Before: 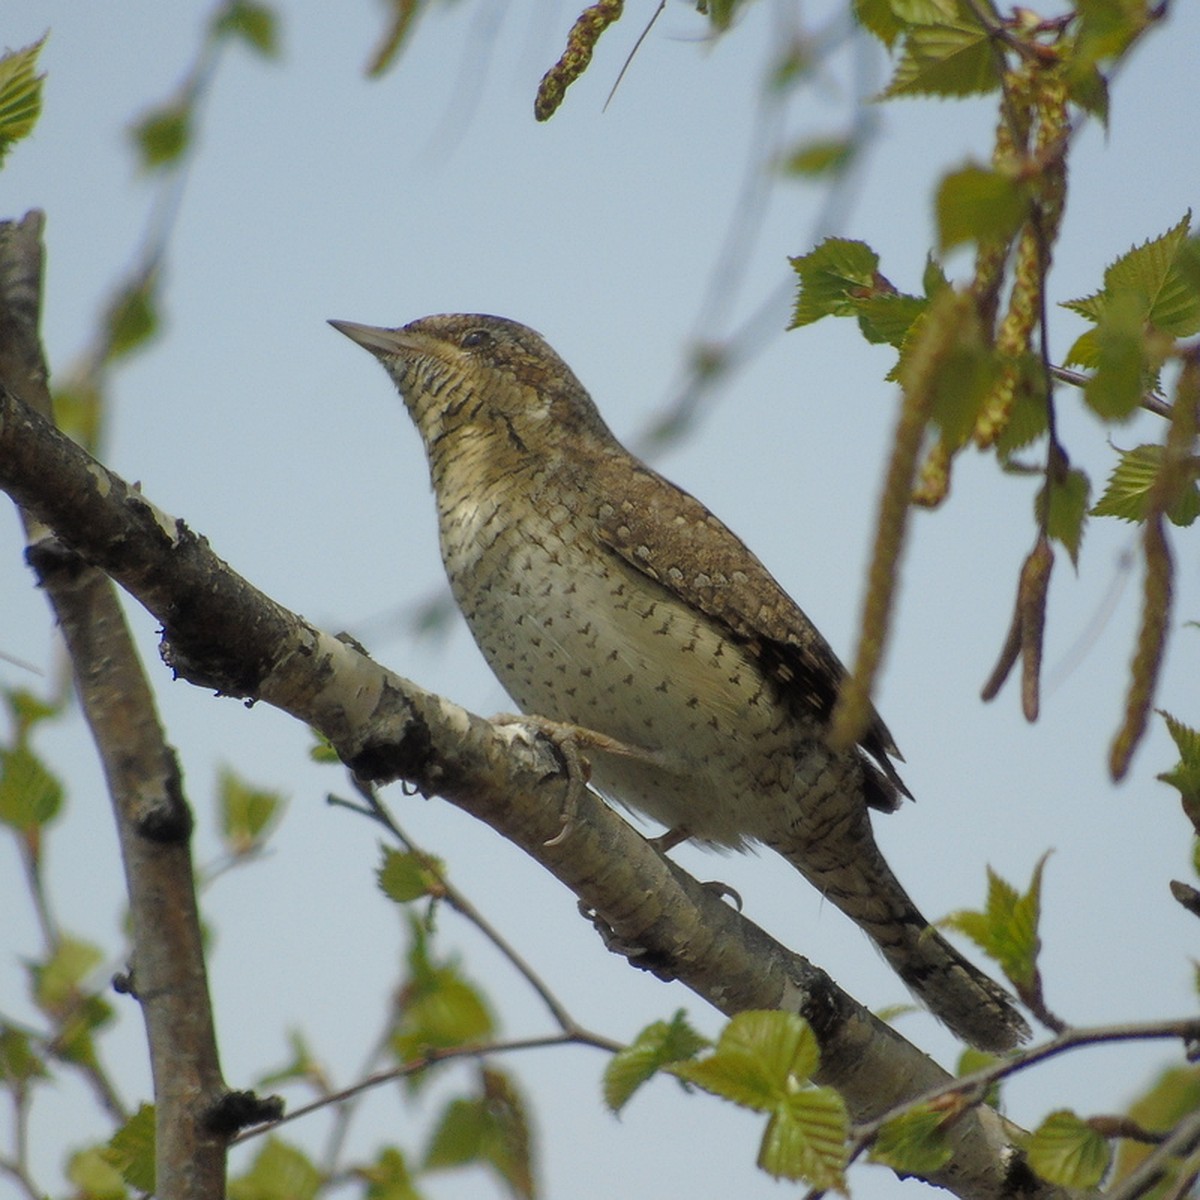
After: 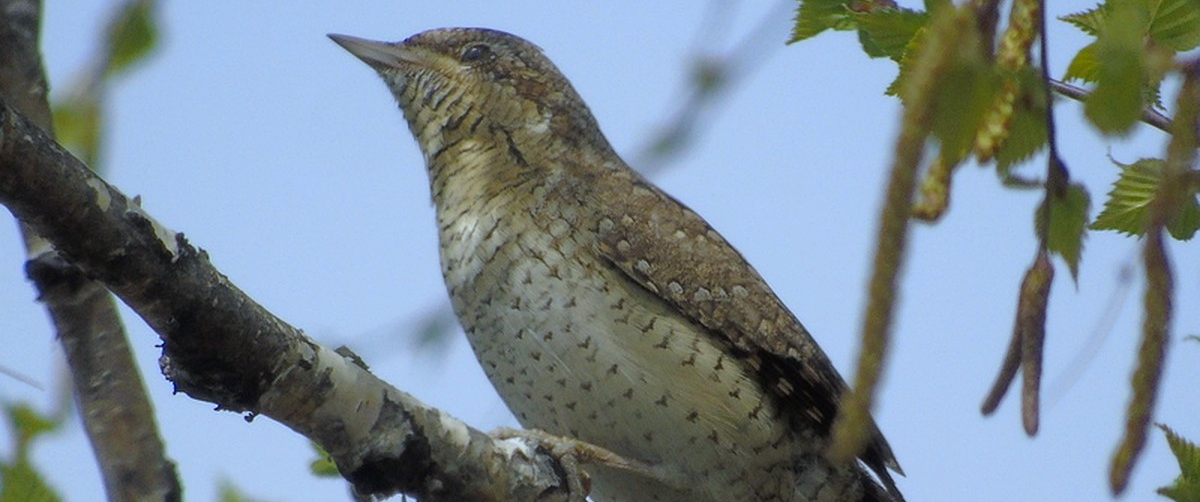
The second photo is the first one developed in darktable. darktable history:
crop and rotate: top 23.84%, bottom 34.294%
white balance: red 0.948, green 1.02, blue 1.176
